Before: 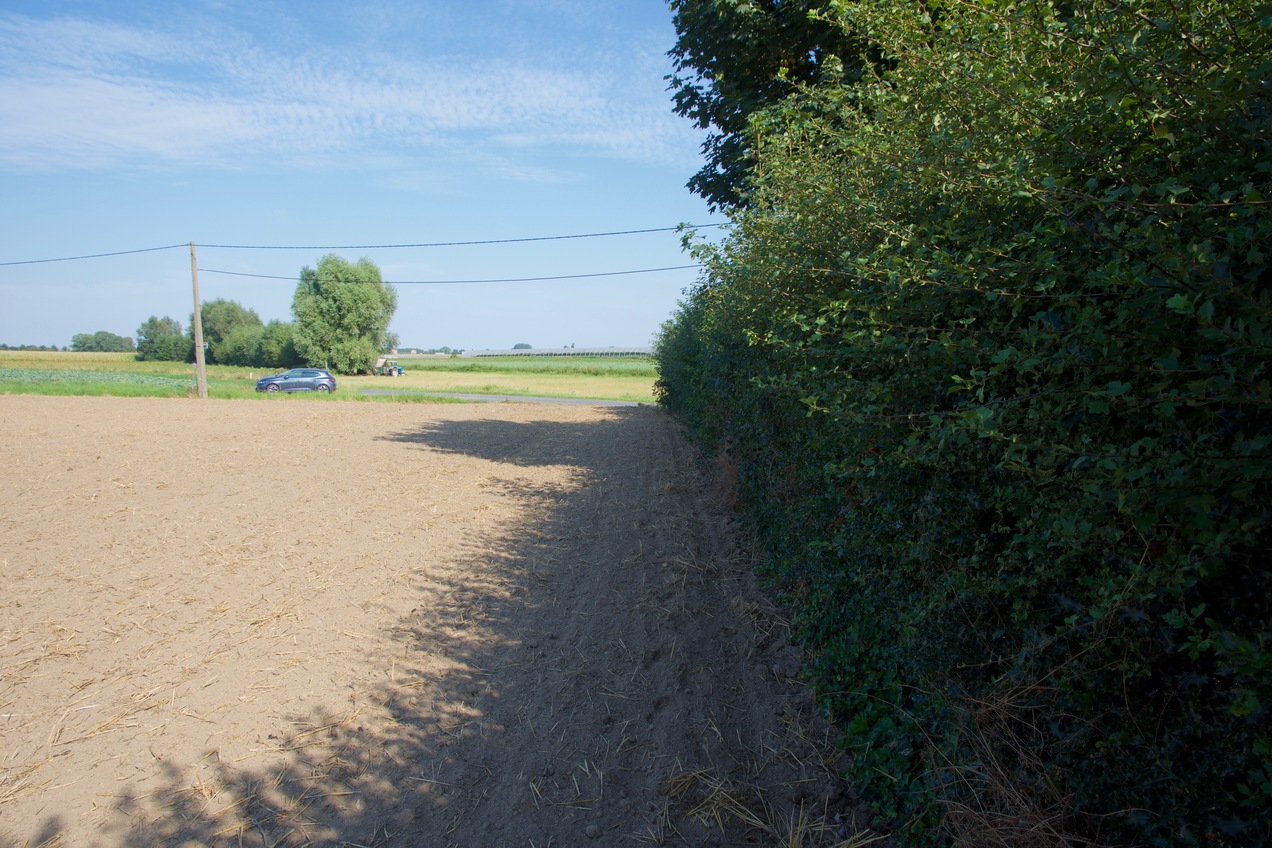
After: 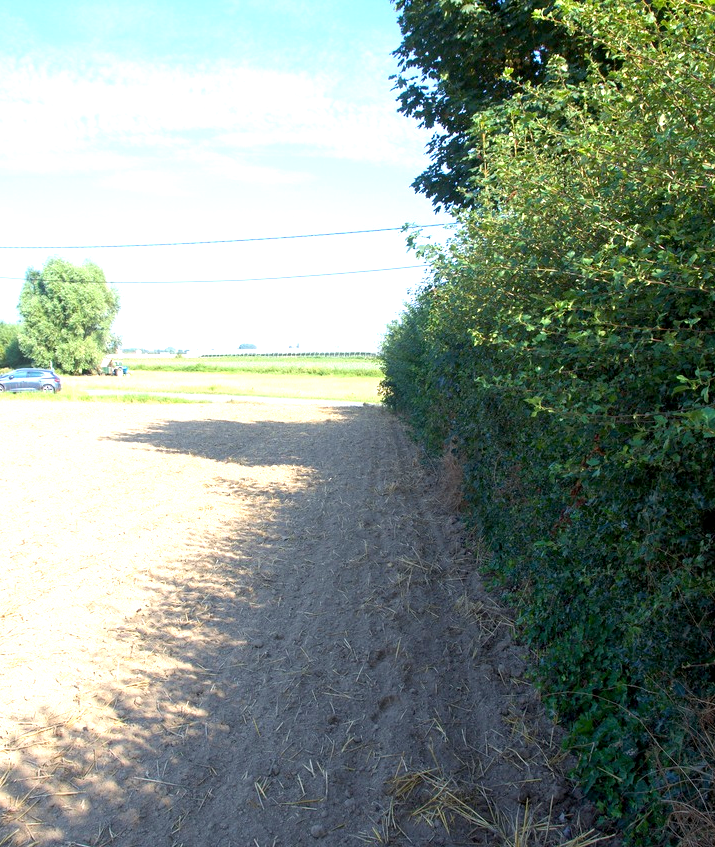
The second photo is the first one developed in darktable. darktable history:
exposure: black level correction 0.002, exposure 1.314 EV, compensate exposure bias true, compensate highlight preservation false
crop: left 21.639%, right 22.146%, bottom 0.006%
